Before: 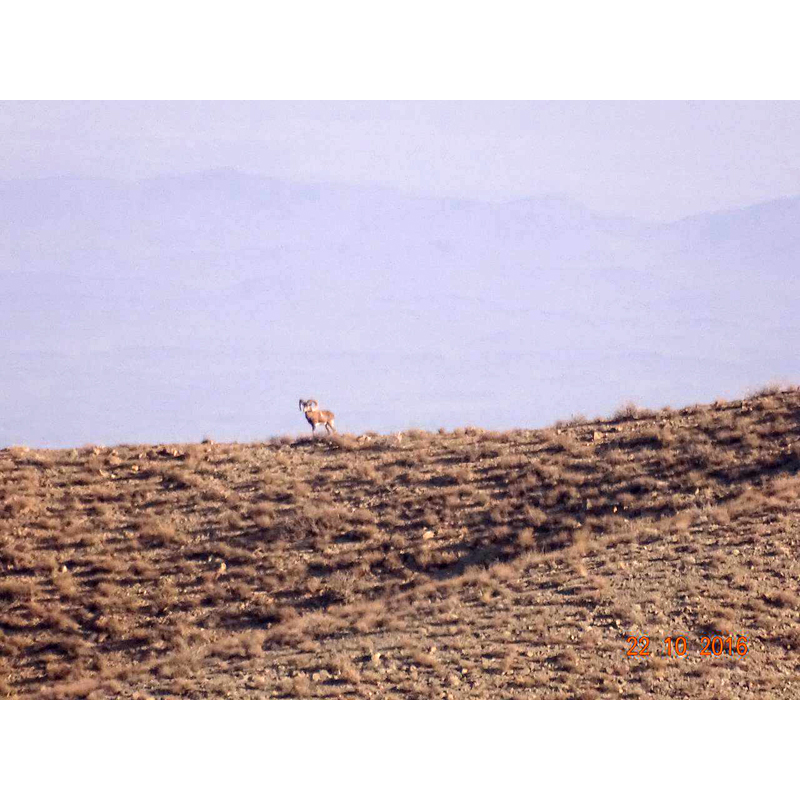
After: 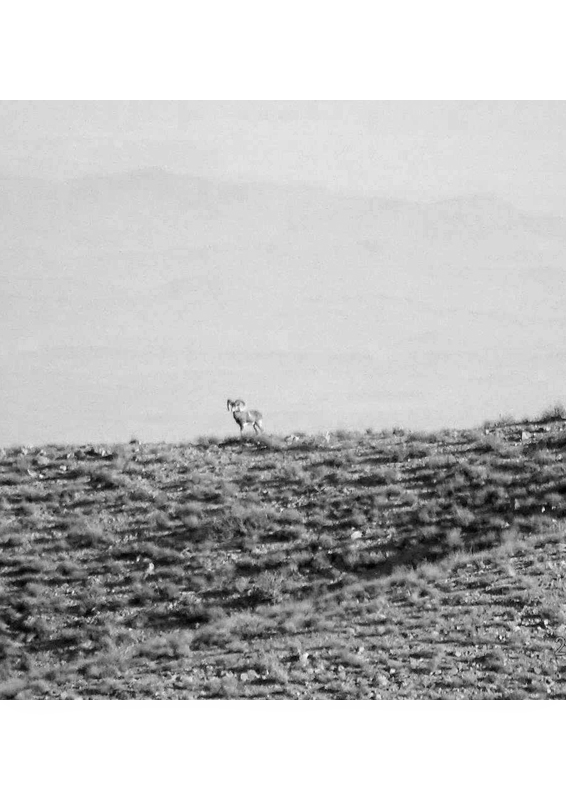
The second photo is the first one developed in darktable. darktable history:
monochrome: on, module defaults
crop and rotate: left 9.061%, right 20.142%
color contrast: green-magenta contrast 1.73, blue-yellow contrast 1.15
